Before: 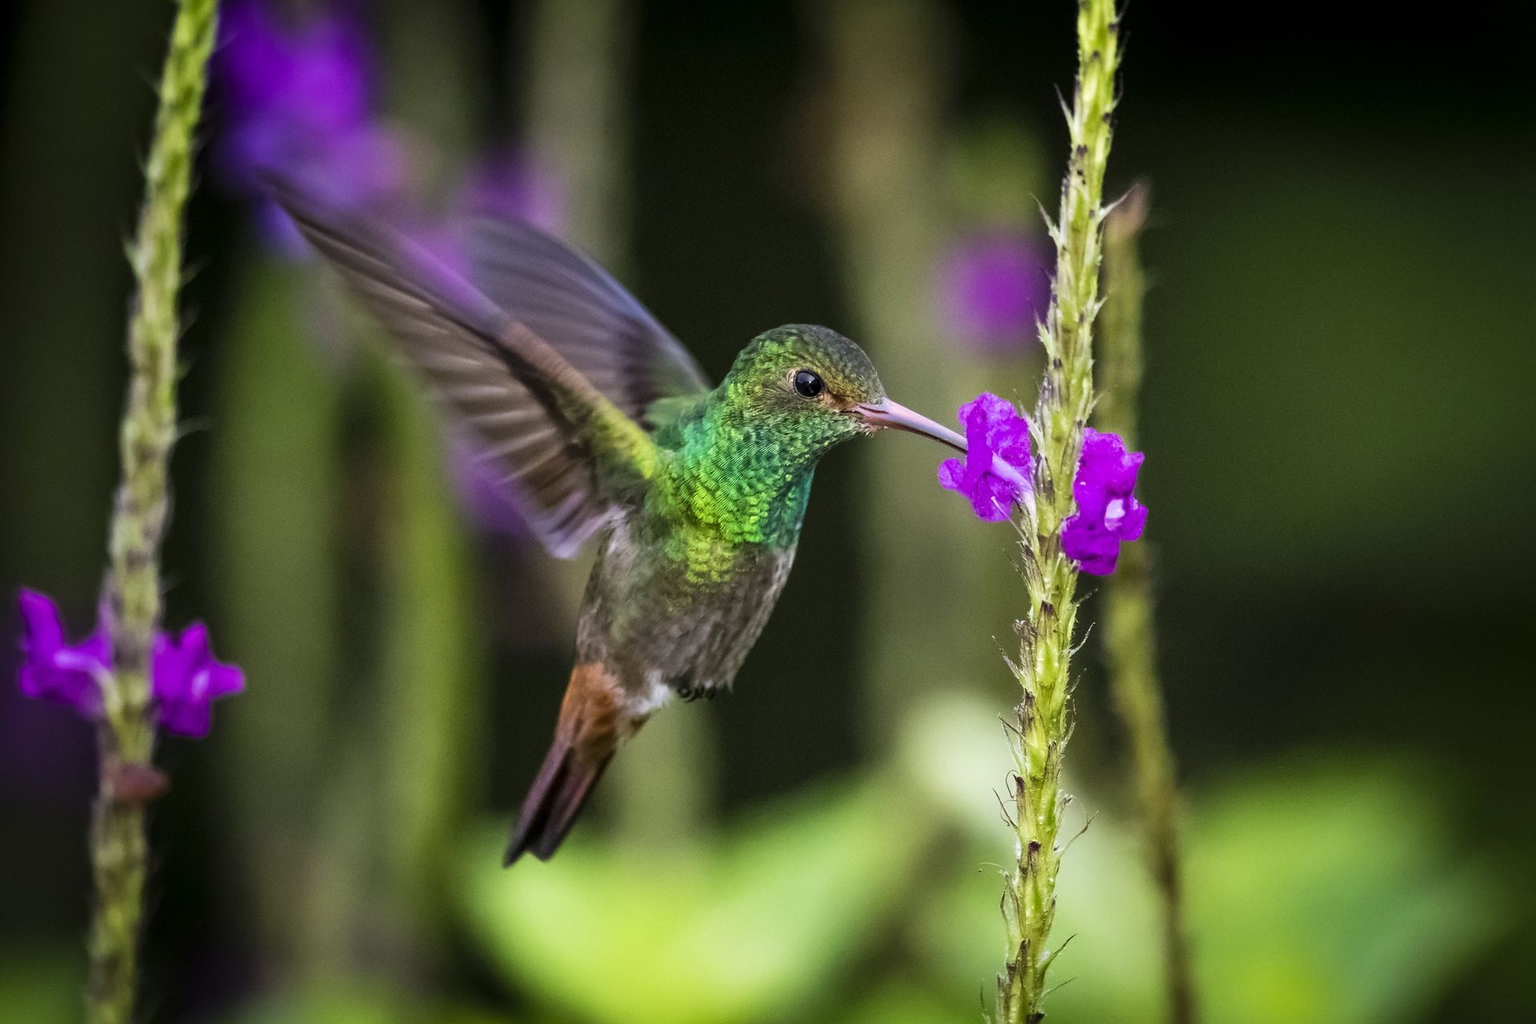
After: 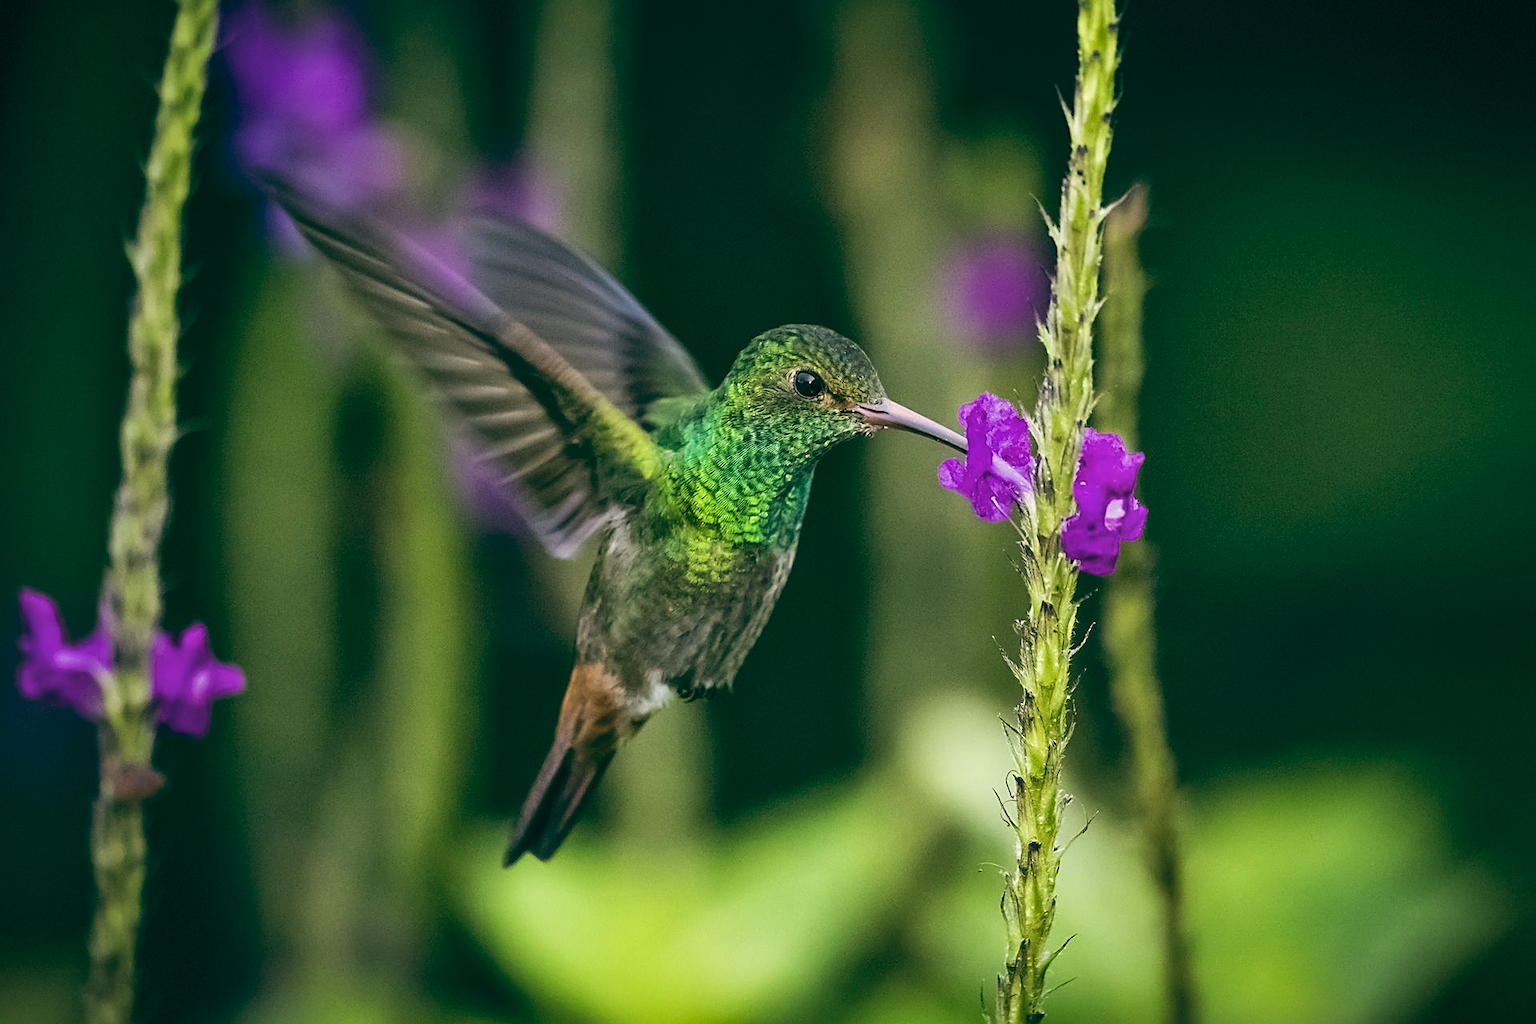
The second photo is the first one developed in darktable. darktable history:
local contrast: mode bilateral grid, contrast 20, coarseness 50, detail 132%, midtone range 0.2
color balance: lift [1.005, 0.99, 1.007, 1.01], gamma [1, 1.034, 1.032, 0.966], gain [0.873, 1.055, 1.067, 0.933]
sharpen: on, module defaults
vignetting: fall-off start 100%, brightness -0.406, saturation -0.3, width/height ratio 1.324, dithering 8-bit output, unbound false
